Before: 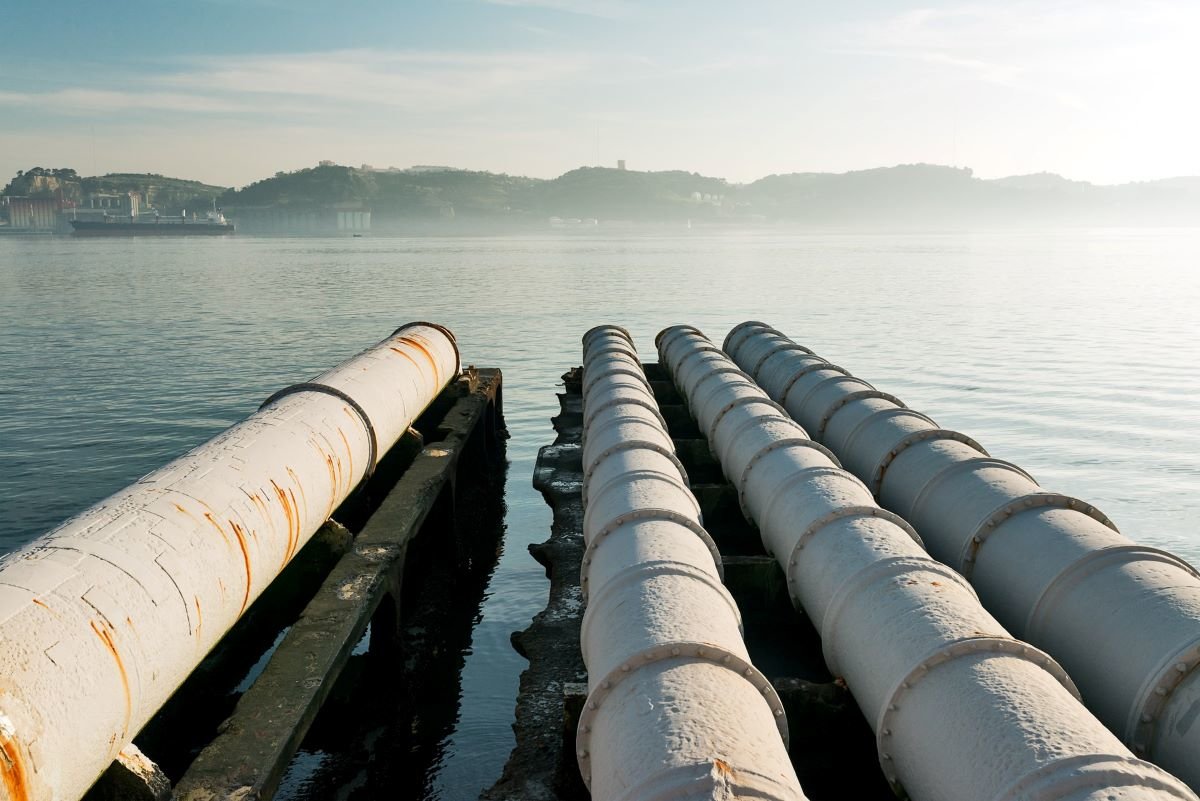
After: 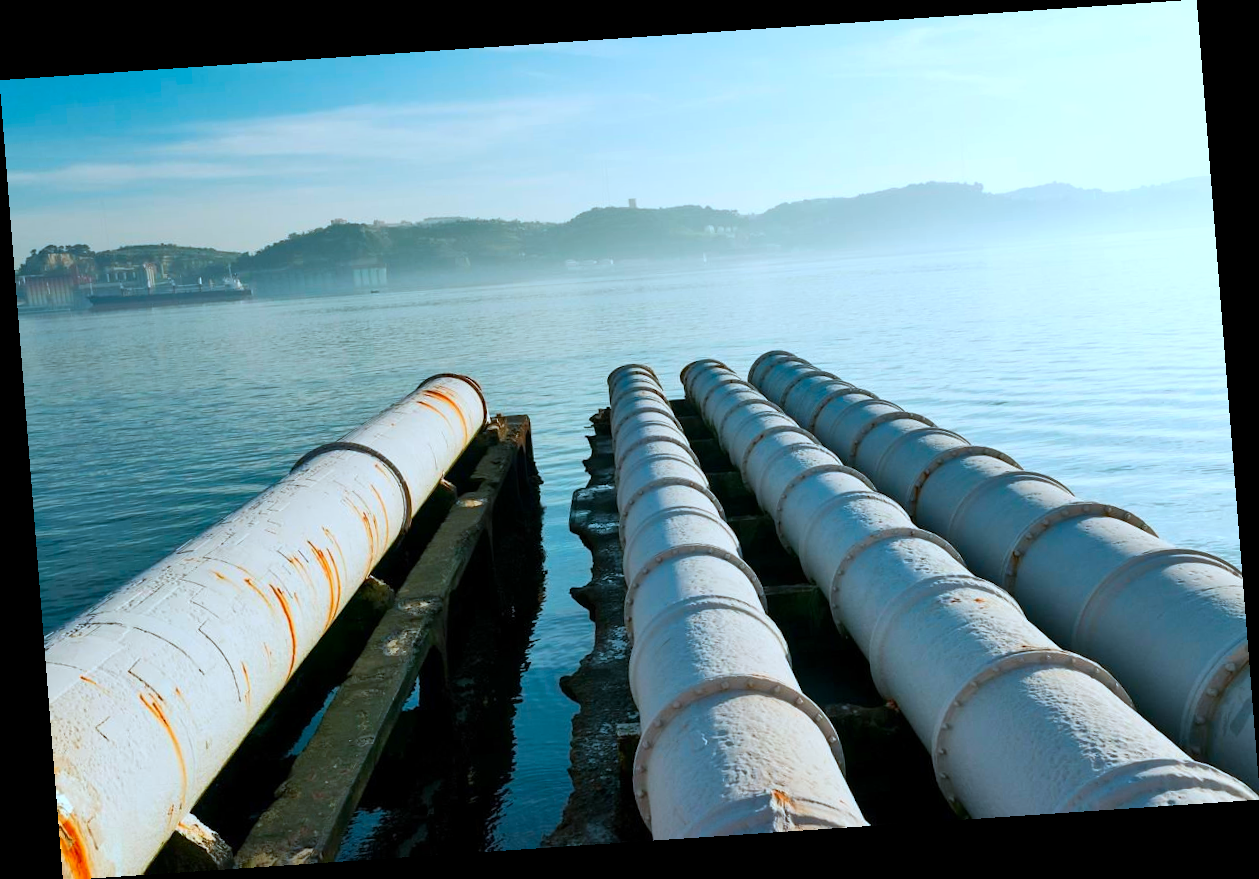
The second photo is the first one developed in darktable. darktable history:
rotate and perspective: rotation -4.2°, shear 0.006, automatic cropping off
color correction: highlights a* -9.35, highlights b* -23.15
contrast brightness saturation: saturation 0.5
